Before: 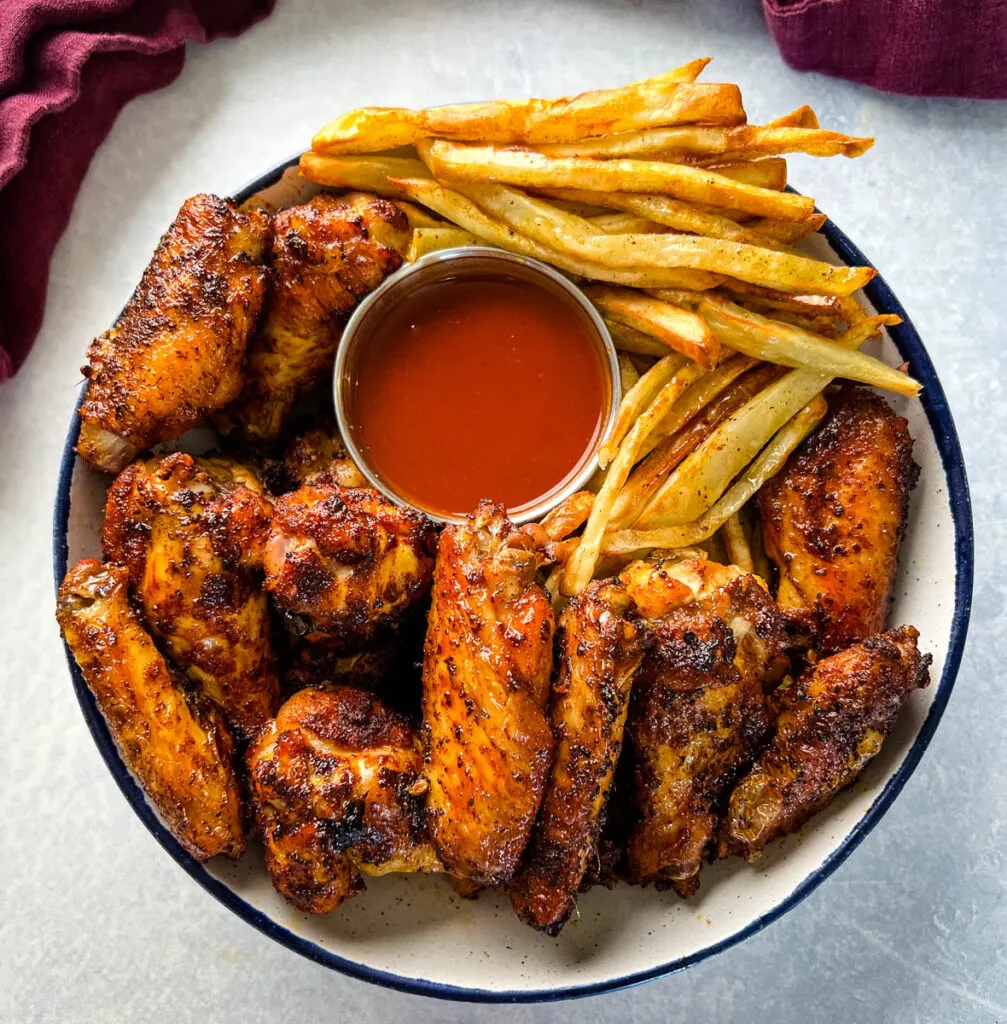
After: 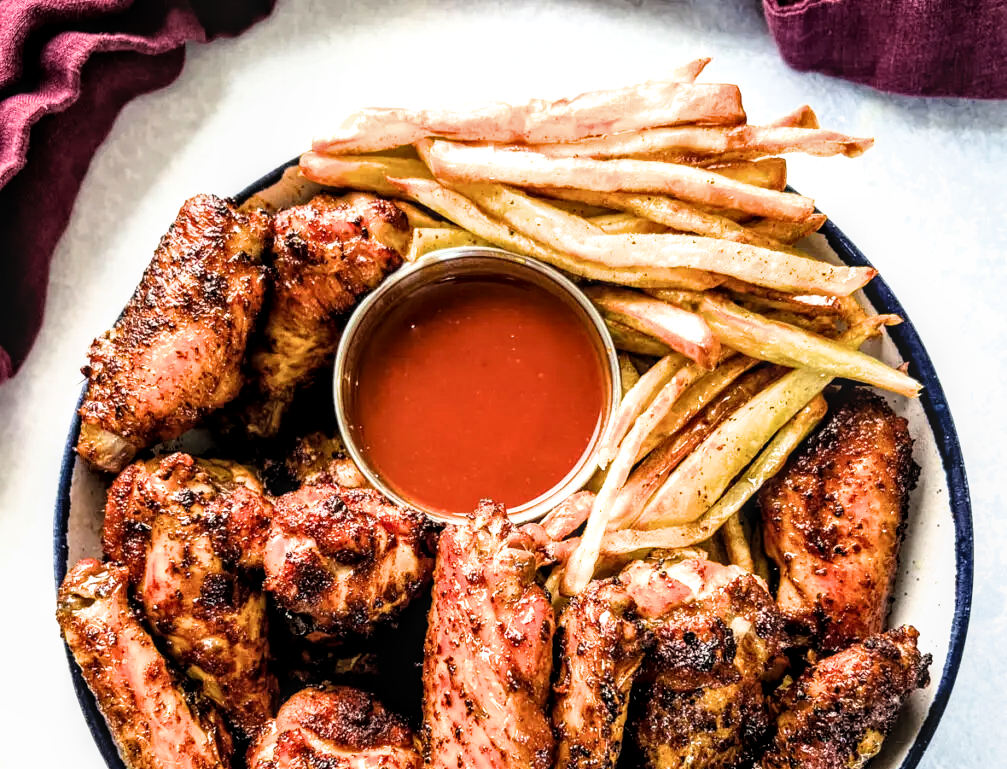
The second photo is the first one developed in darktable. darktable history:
crop: bottom 24.82%
exposure: exposure 0.605 EV, compensate highlight preservation false
filmic rgb: black relative exposure -8.7 EV, white relative exposure 2.66 EV, threshold 5.96 EV, target black luminance 0%, target white luminance 99.878%, hardness 6.26, latitude 75.69%, contrast 1.316, highlights saturation mix -6.42%, enable highlight reconstruction true
local contrast: detail 130%
